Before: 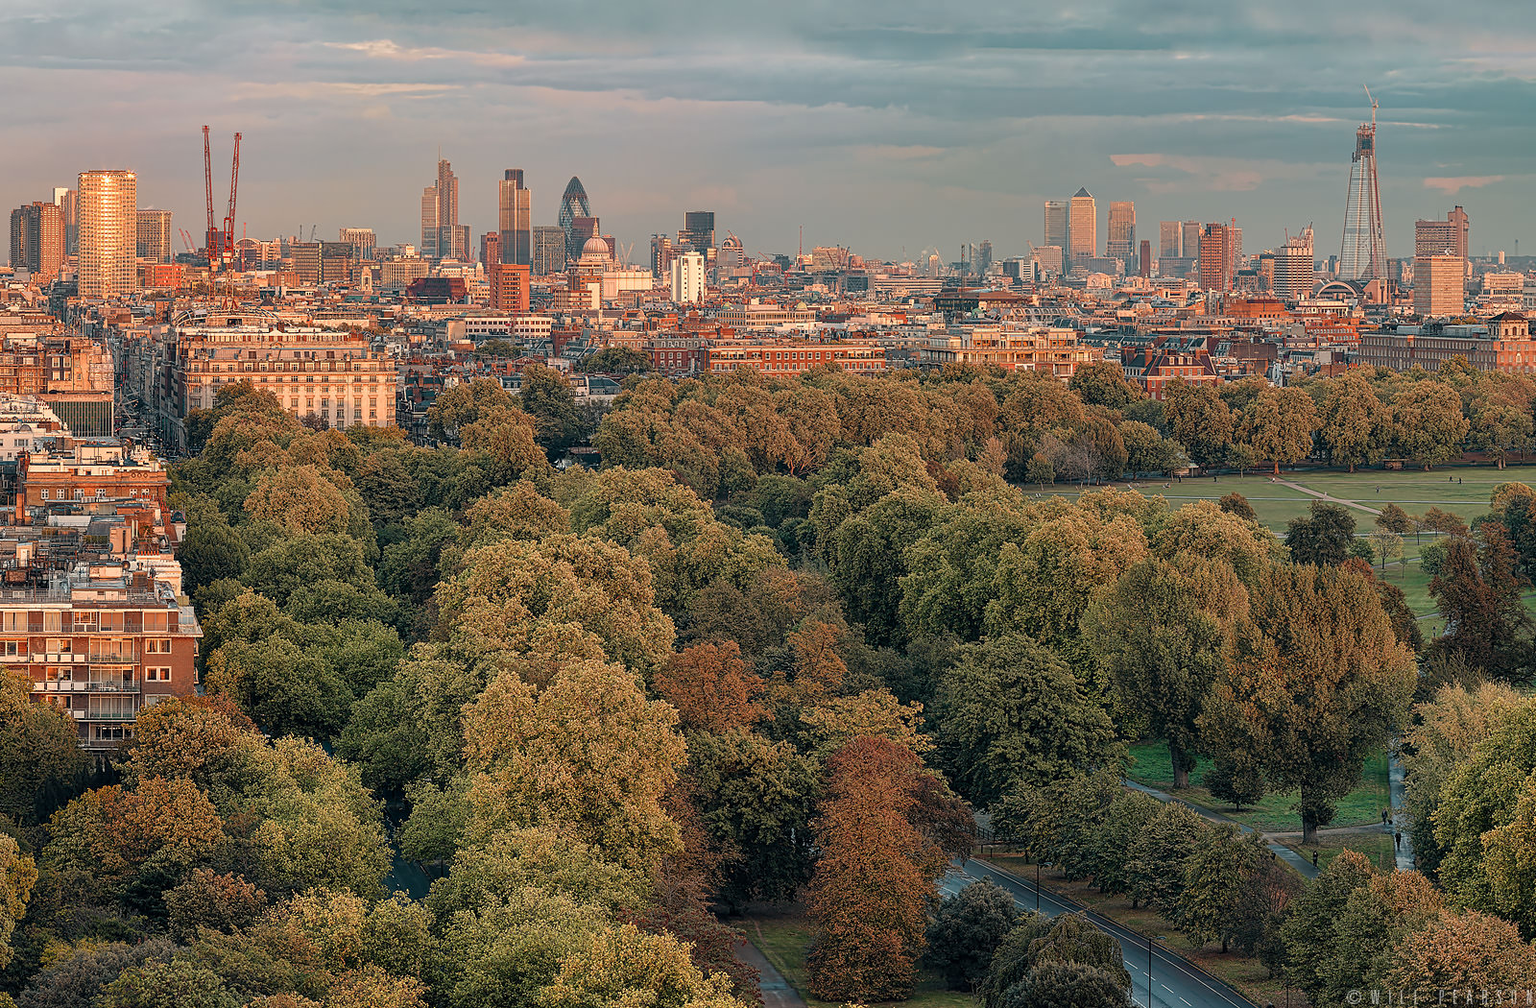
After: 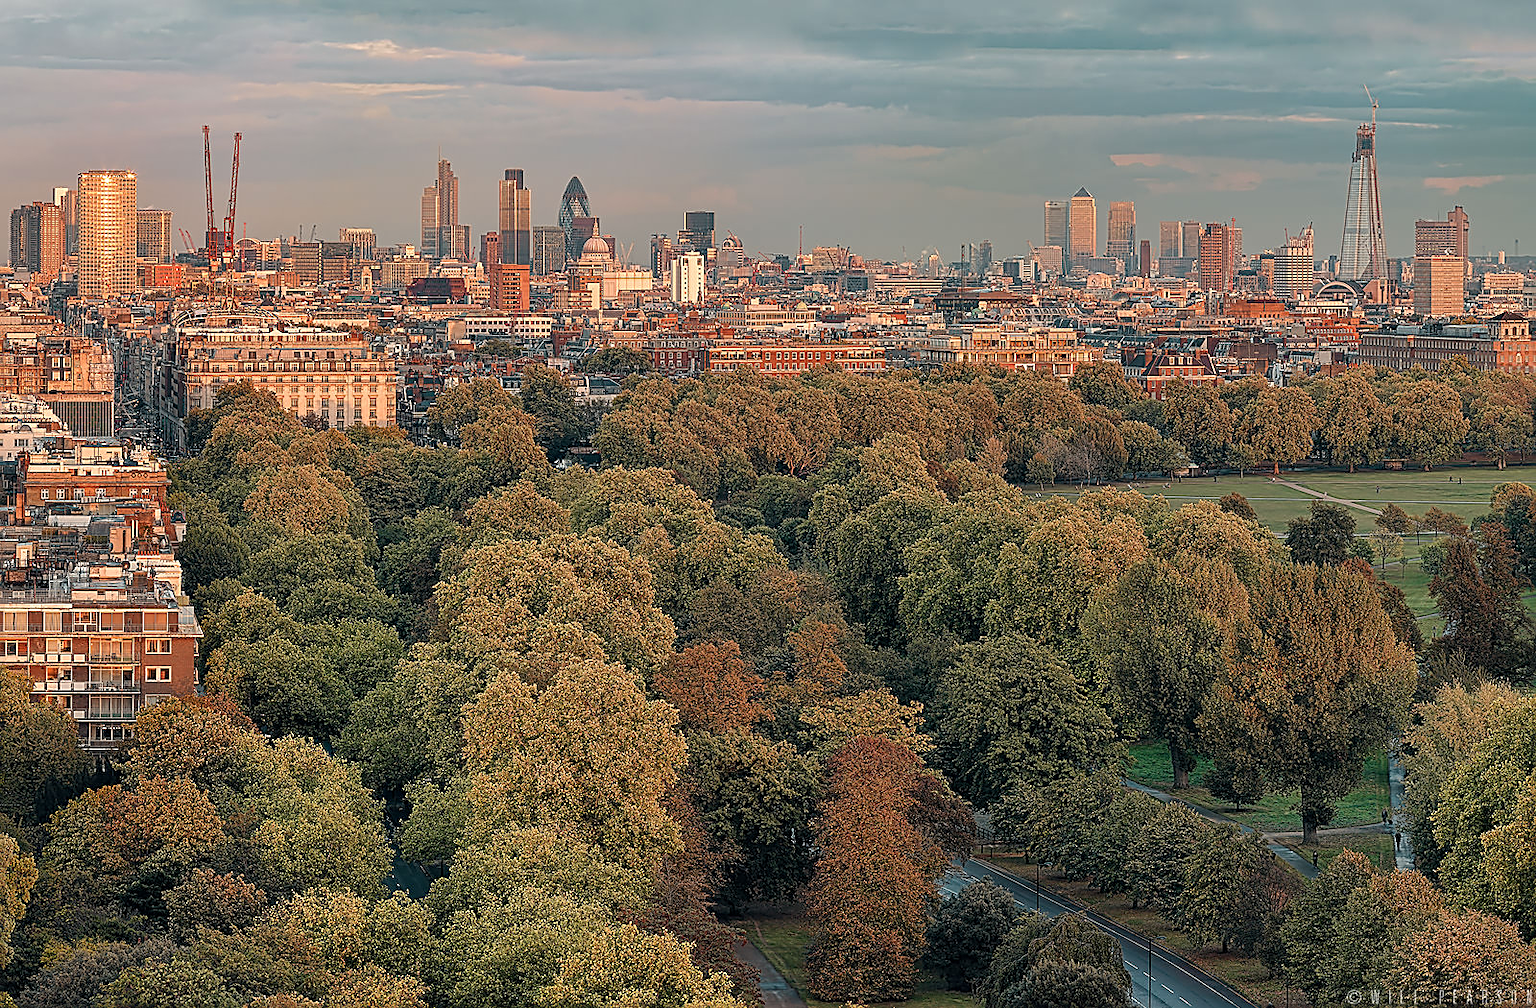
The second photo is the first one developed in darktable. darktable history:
sharpen: amount 0.583
